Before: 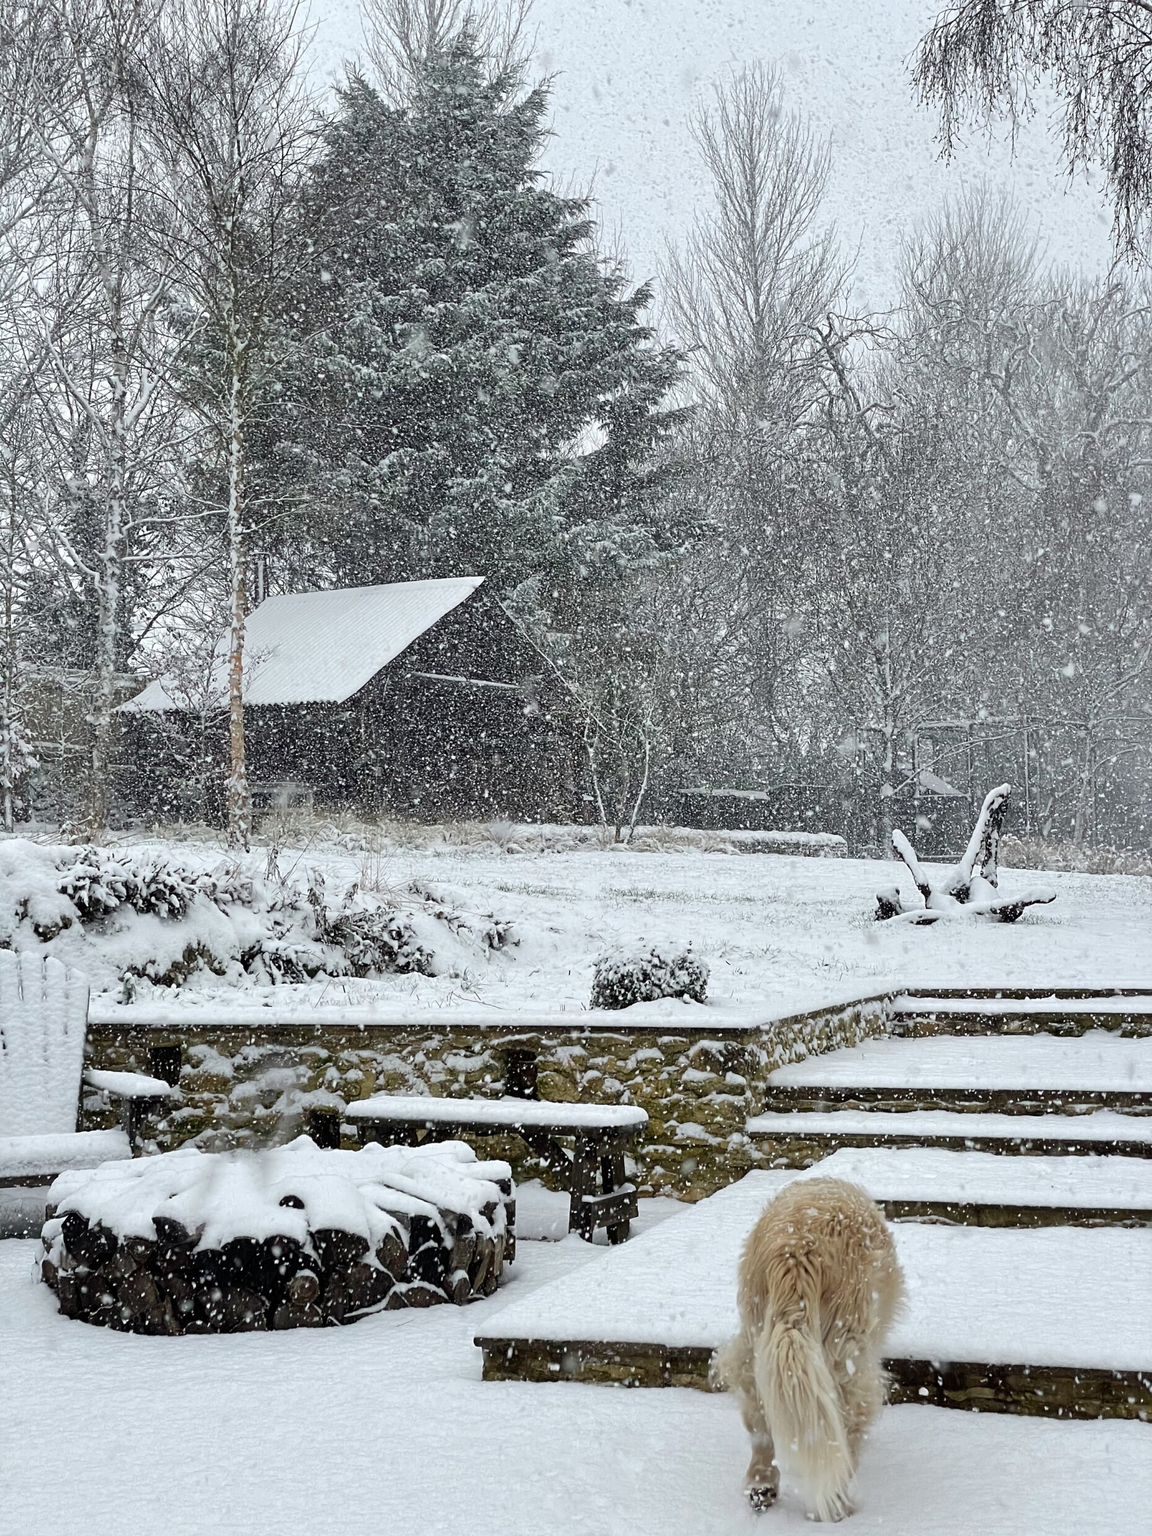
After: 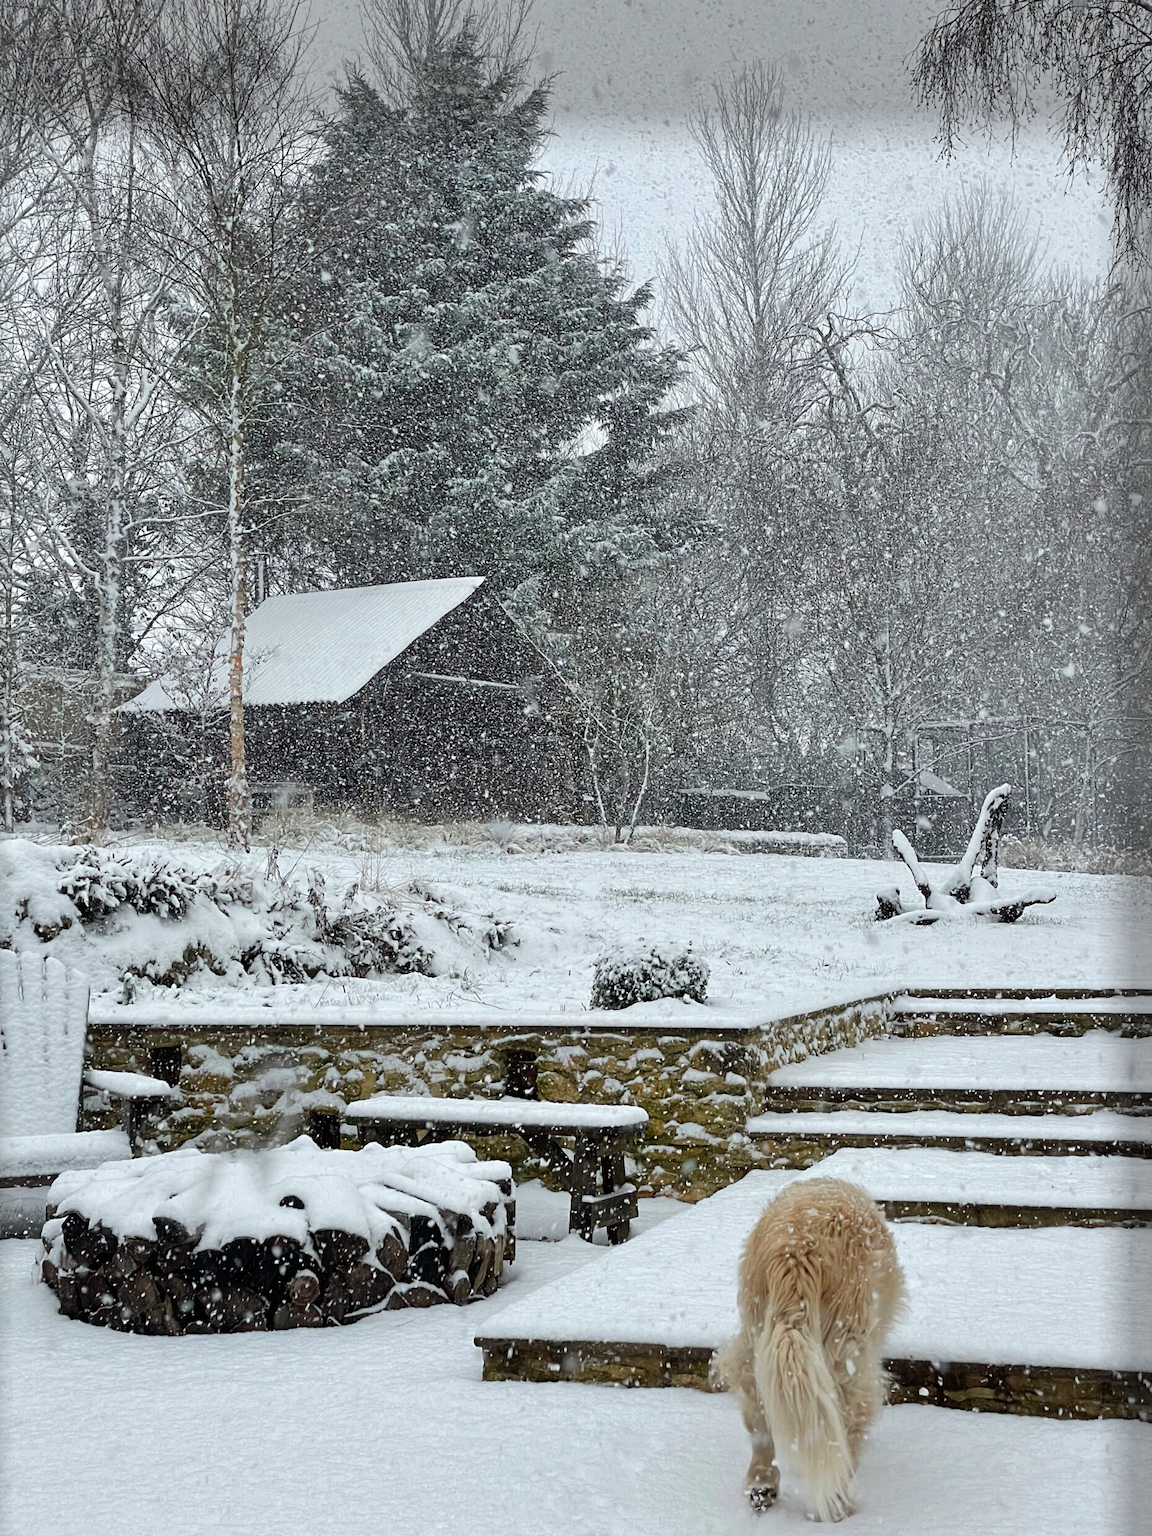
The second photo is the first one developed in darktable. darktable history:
shadows and highlights: shadows 25.24, highlights -26.15
vignetting: fall-off start 93.96%, fall-off radius 6.27%, center (-0.036, 0.145), automatic ratio true, width/height ratio 1.332, shape 0.05
